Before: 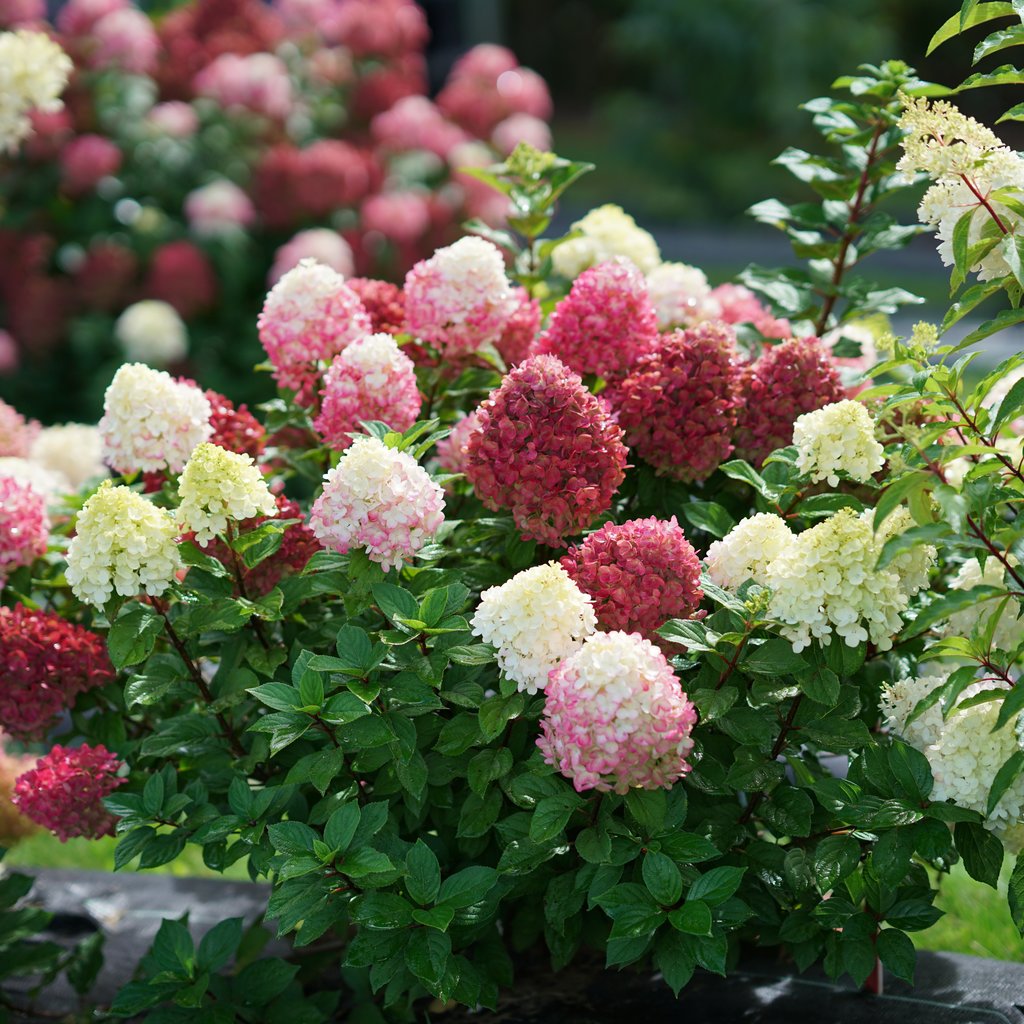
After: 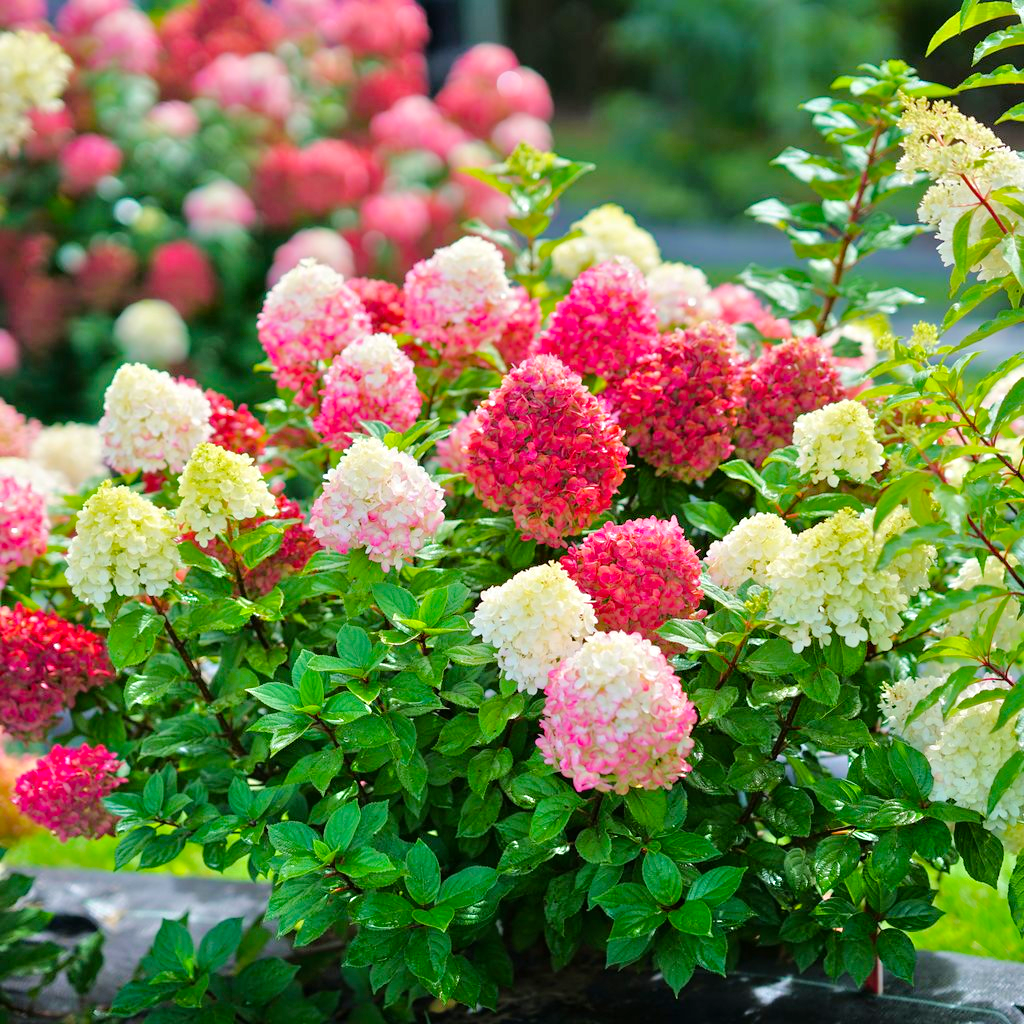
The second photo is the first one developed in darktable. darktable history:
tone equalizer: -7 EV 0.15 EV, -6 EV 0.6 EV, -5 EV 1.15 EV, -4 EV 1.33 EV, -3 EV 1.15 EV, -2 EV 0.6 EV, -1 EV 0.15 EV, mask exposure compensation -0.5 EV
color balance rgb: perceptual saturation grading › global saturation 25%, perceptual brilliance grading › mid-tones 10%, perceptual brilliance grading › shadows 15%, global vibrance 20%
